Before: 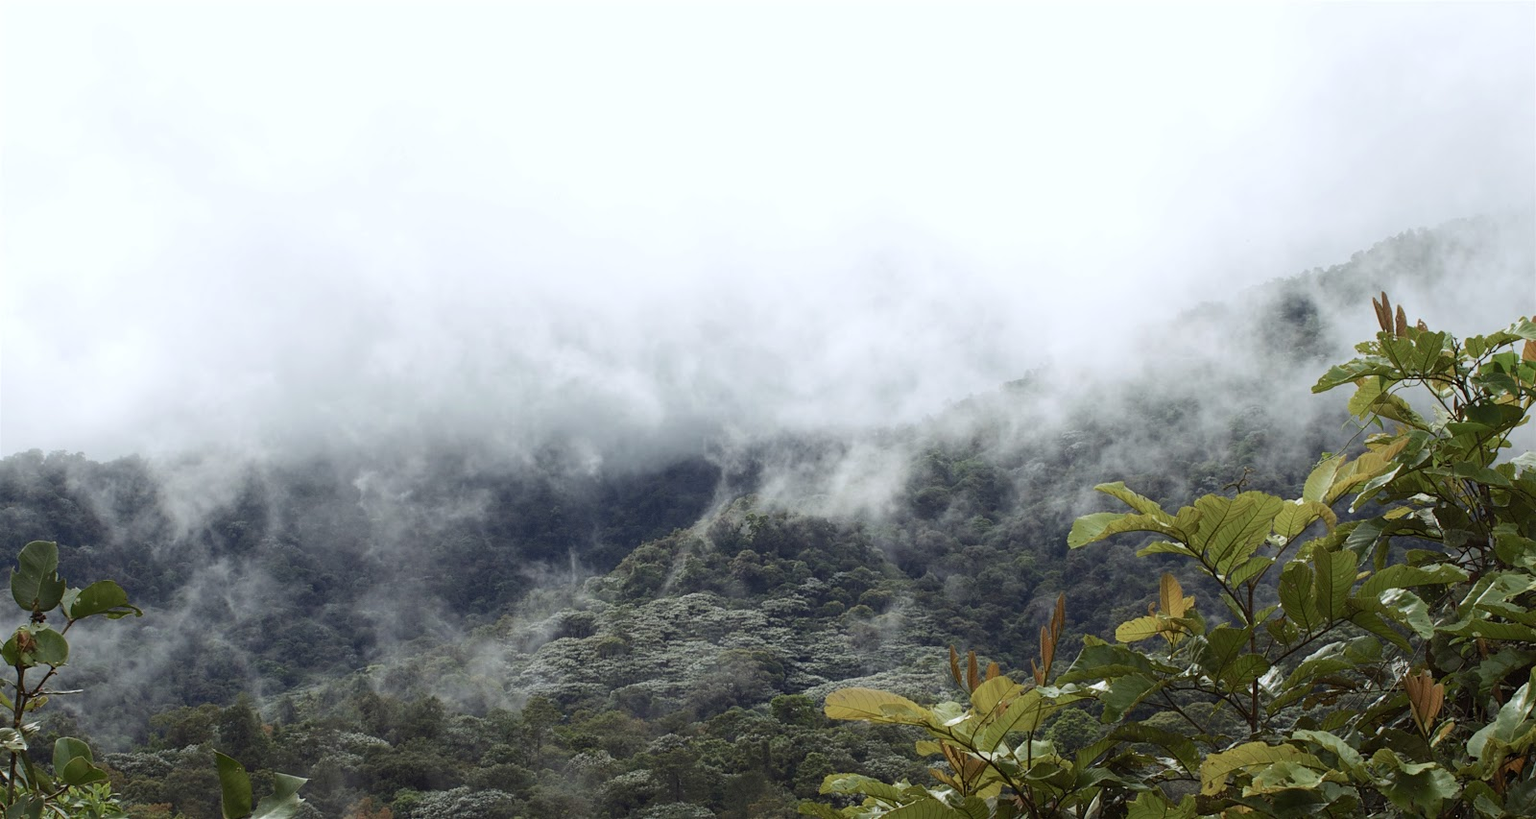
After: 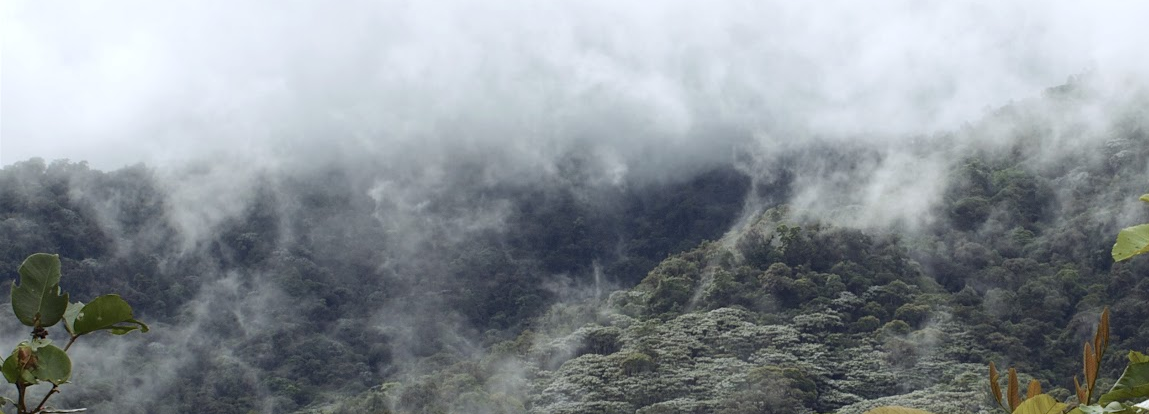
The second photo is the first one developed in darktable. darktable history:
crop: top 36.428%, right 28.156%, bottom 15.033%
